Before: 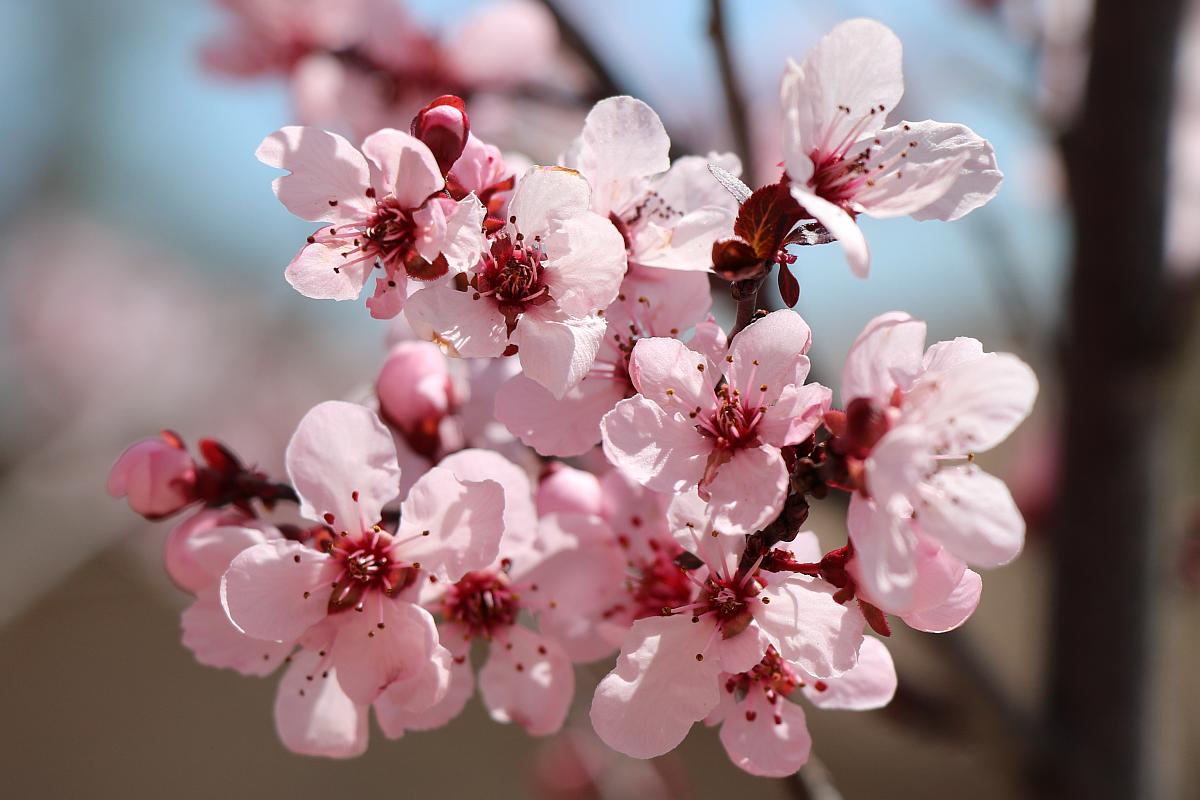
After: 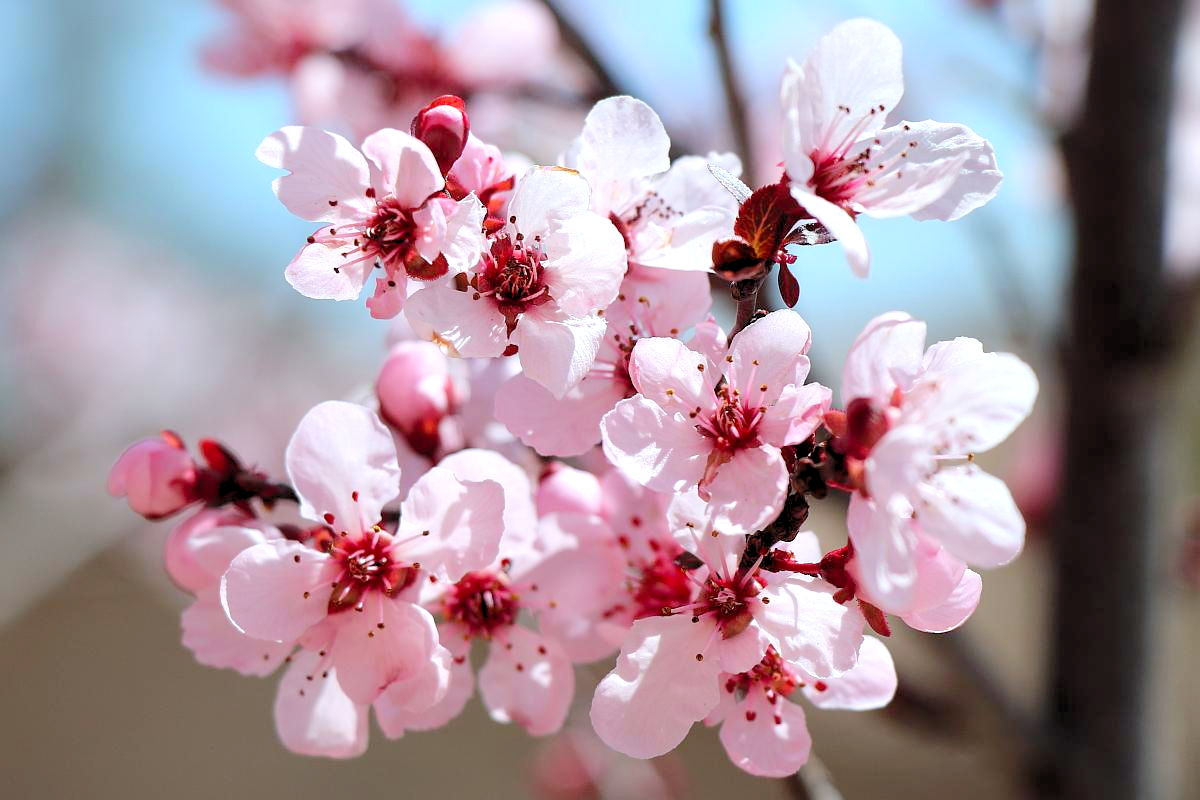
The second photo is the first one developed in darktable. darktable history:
levels: black 3.83%, white 90.64%, levels [0.044, 0.416, 0.908]
white balance: red 0.925, blue 1.046
base curve: preserve colors none
